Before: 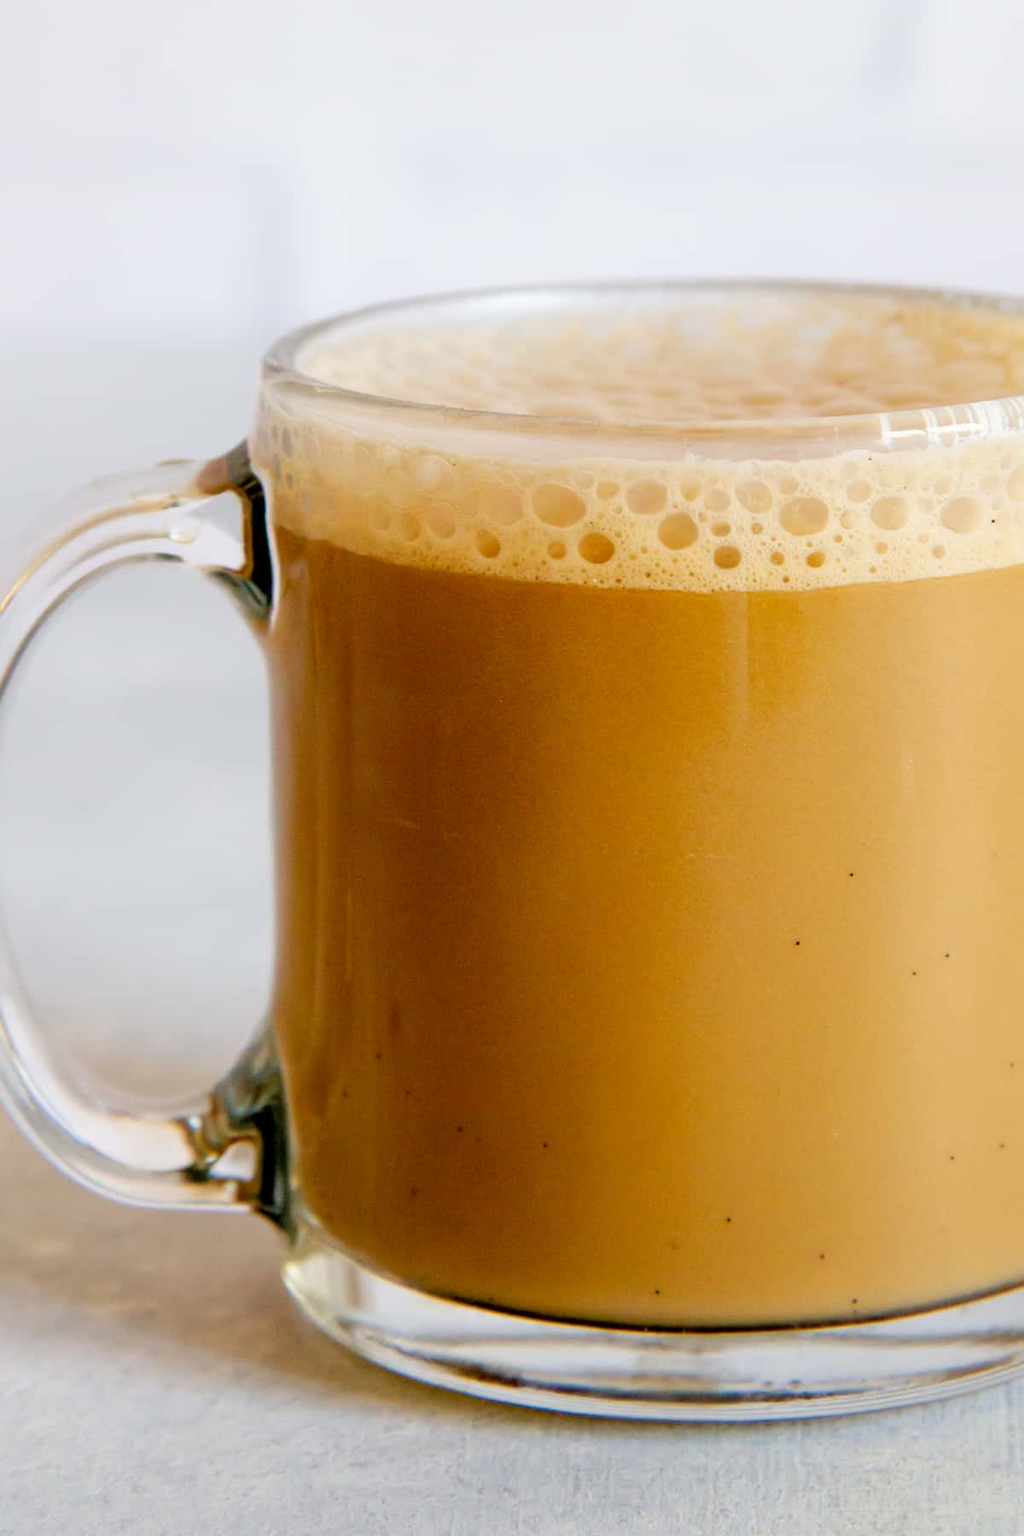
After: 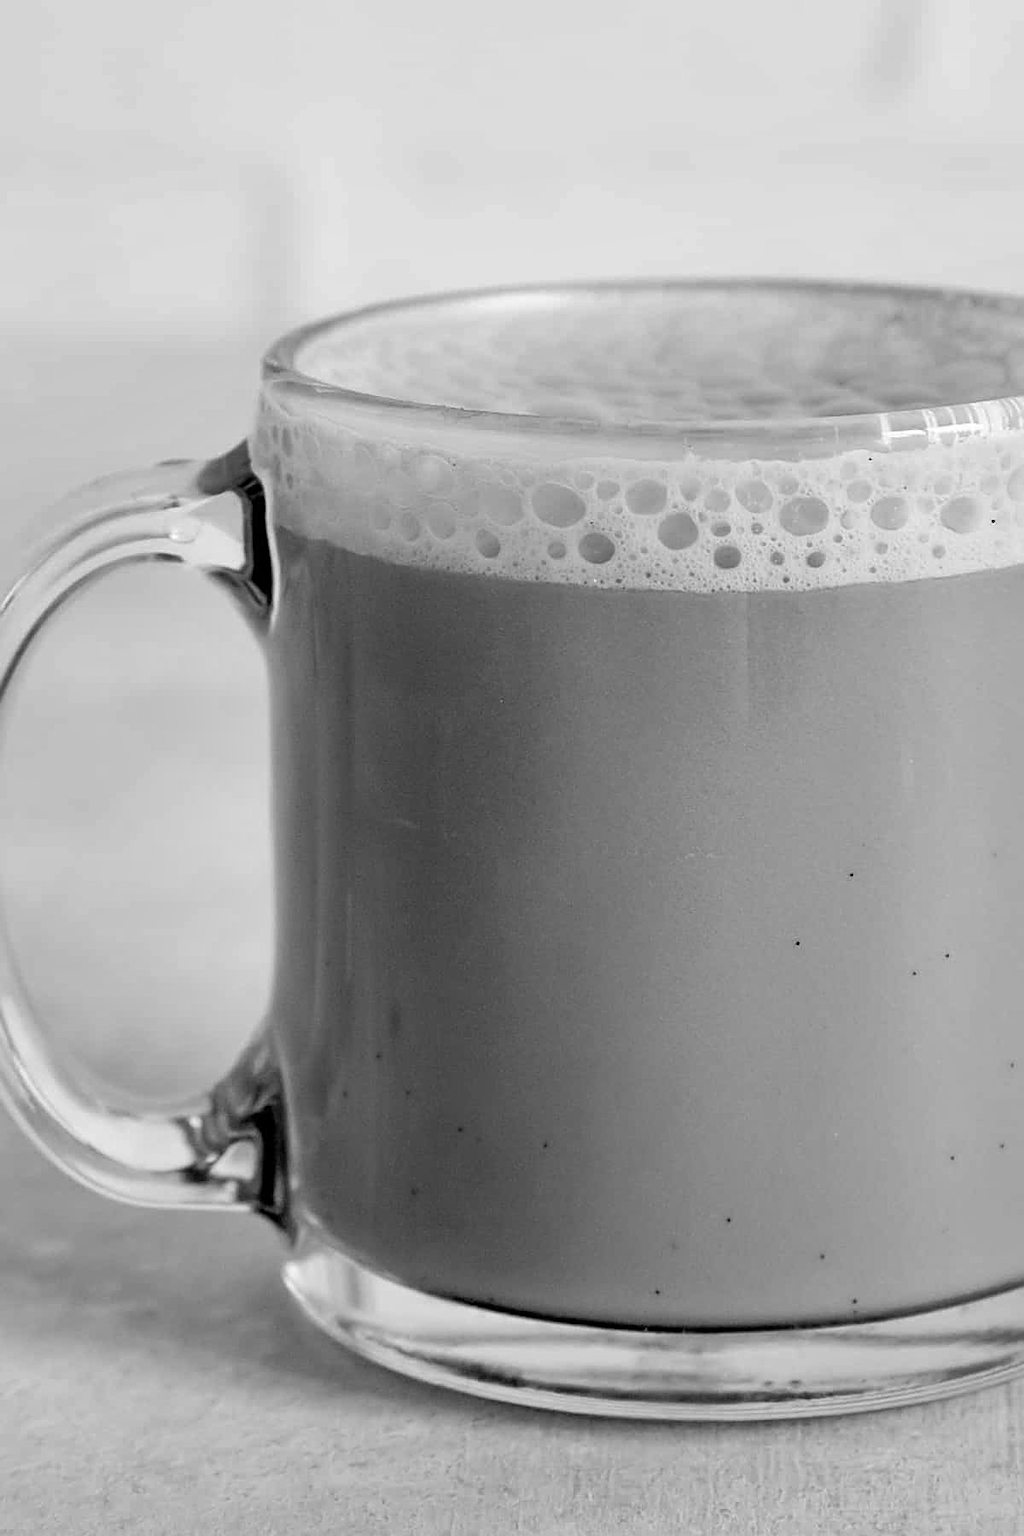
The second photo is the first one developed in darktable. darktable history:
sharpen: on, module defaults
velvia: on, module defaults
monochrome: on, module defaults
shadows and highlights: highlights color adjustment 0%, soften with gaussian
